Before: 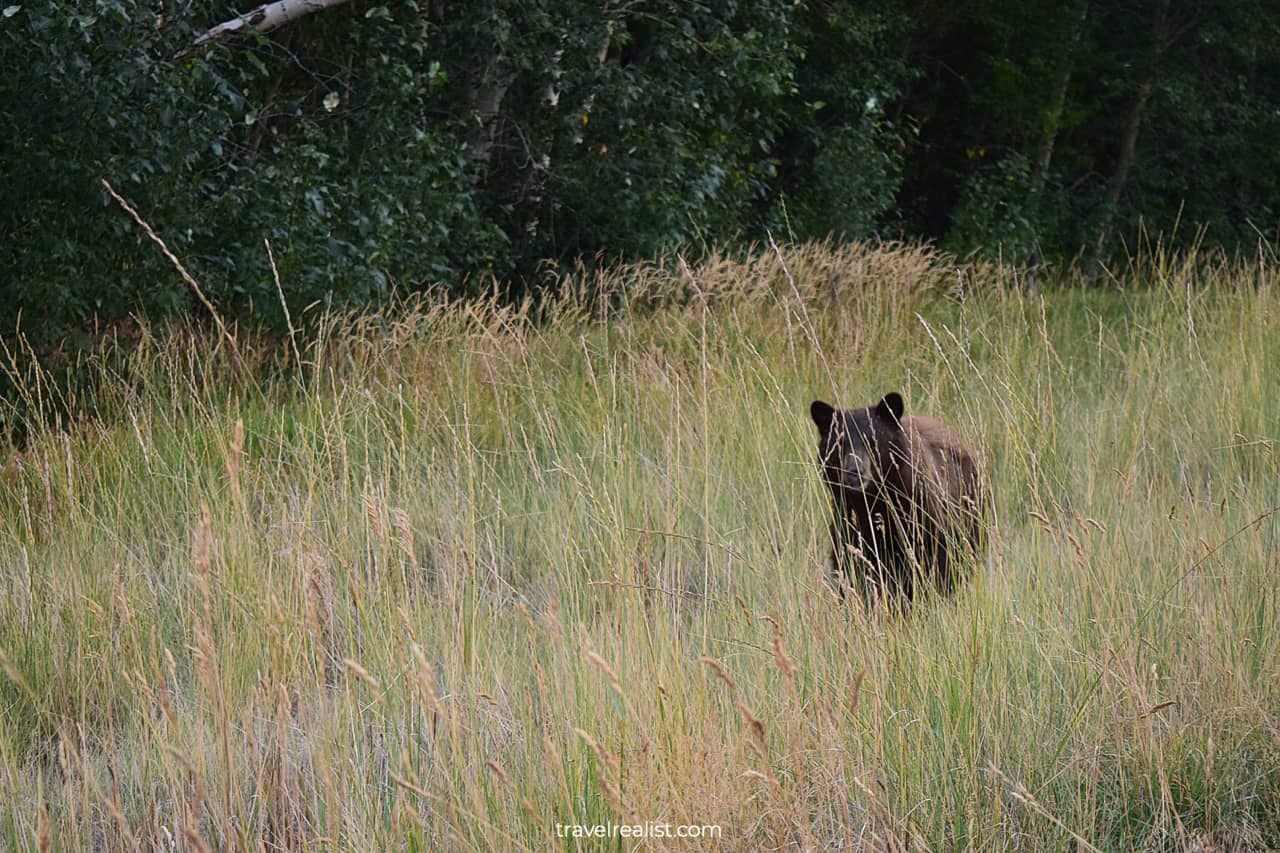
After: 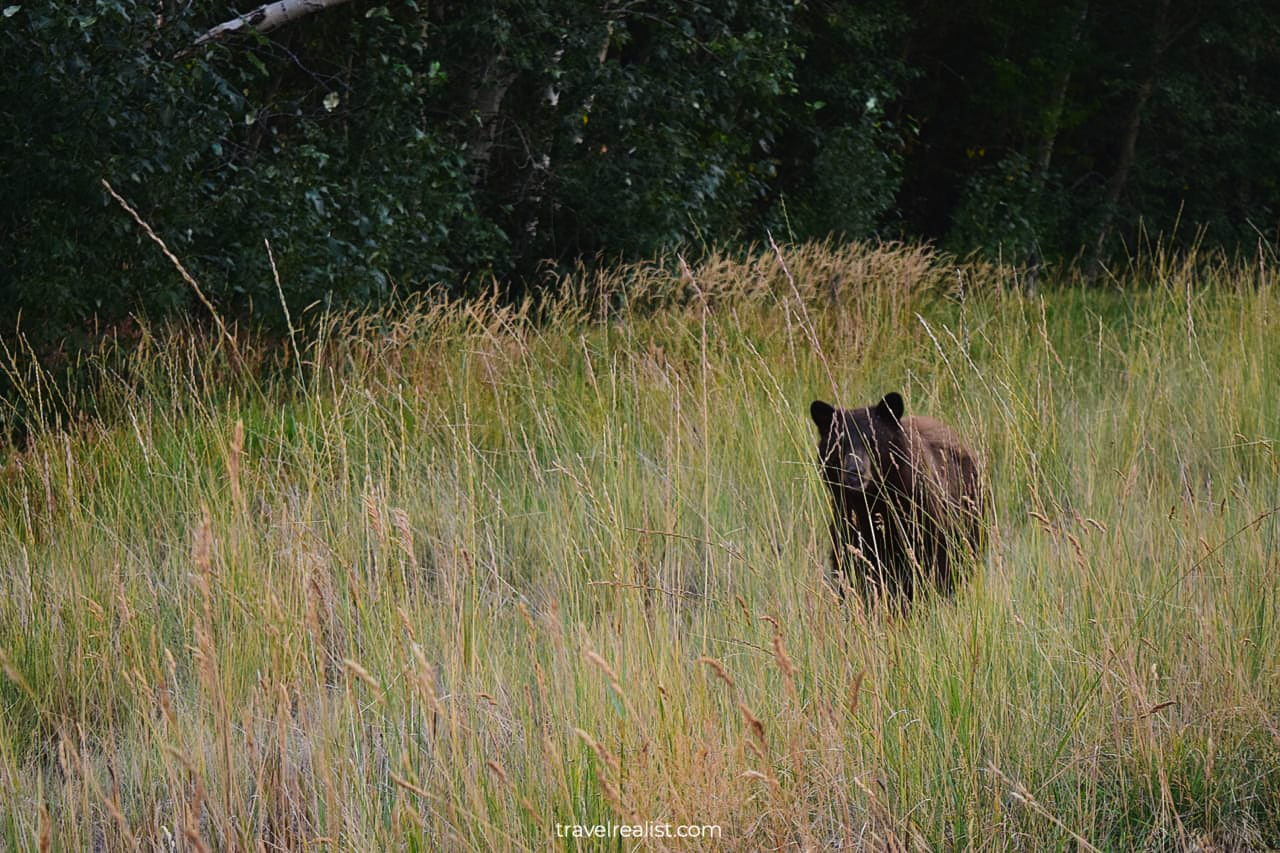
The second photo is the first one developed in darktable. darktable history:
tone curve: curves: ch0 [(0, 0) (0.003, 0.019) (0.011, 0.022) (0.025, 0.027) (0.044, 0.037) (0.069, 0.049) (0.1, 0.066) (0.136, 0.091) (0.177, 0.125) (0.224, 0.159) (0.277, 0.206) (0.335, 0.266) (0.399, 0.332) (0.468, 0.411) (0.543, 0.492) (0.623, 0.577) (0.709, 0.668) (0.801, 0.767) (0.898, 0.869) (1, 1)], preserve colors none
contrast brightness saturation: saturation 0.1
